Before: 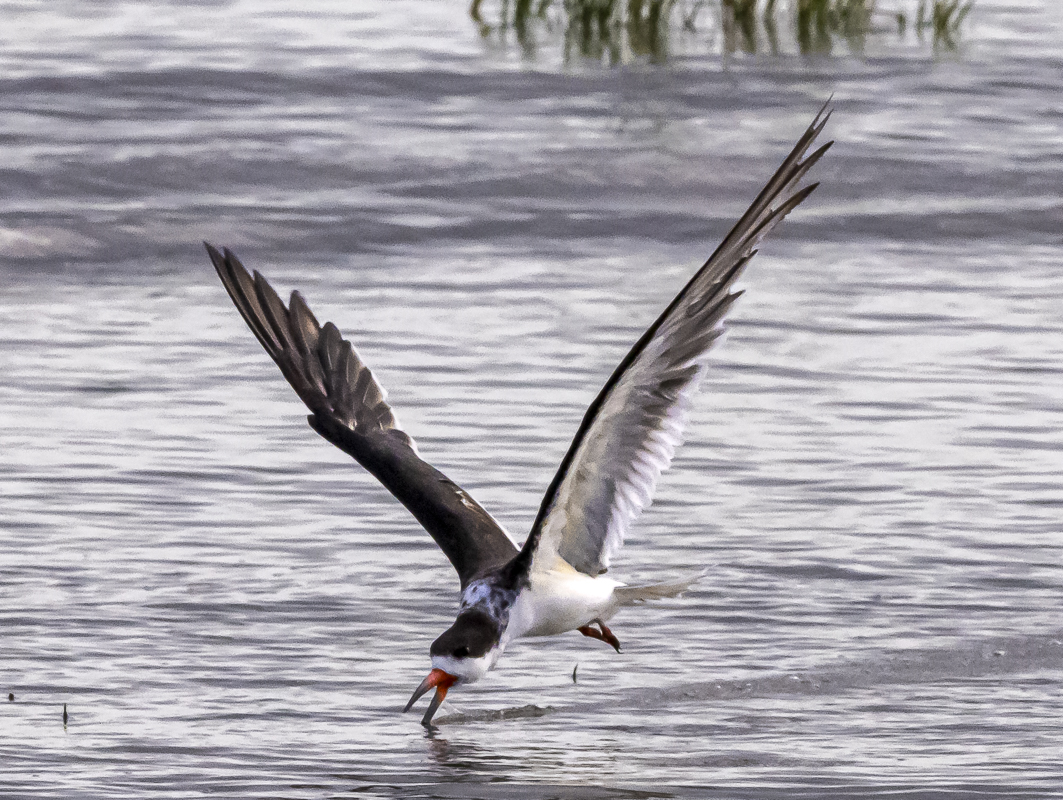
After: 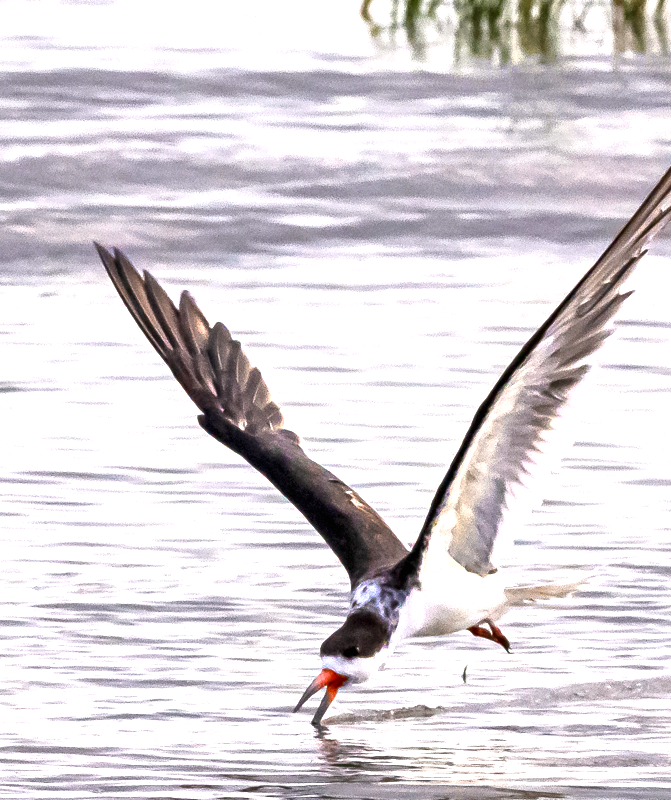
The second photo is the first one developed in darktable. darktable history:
exposure: black level correction 0, exposure 1.199 EV, compensate highlight preservation false
crop: left 10.419%, right 26.454%
color correction: highlights a* 0.571, highlights b* 2.77, saturation 1.07
